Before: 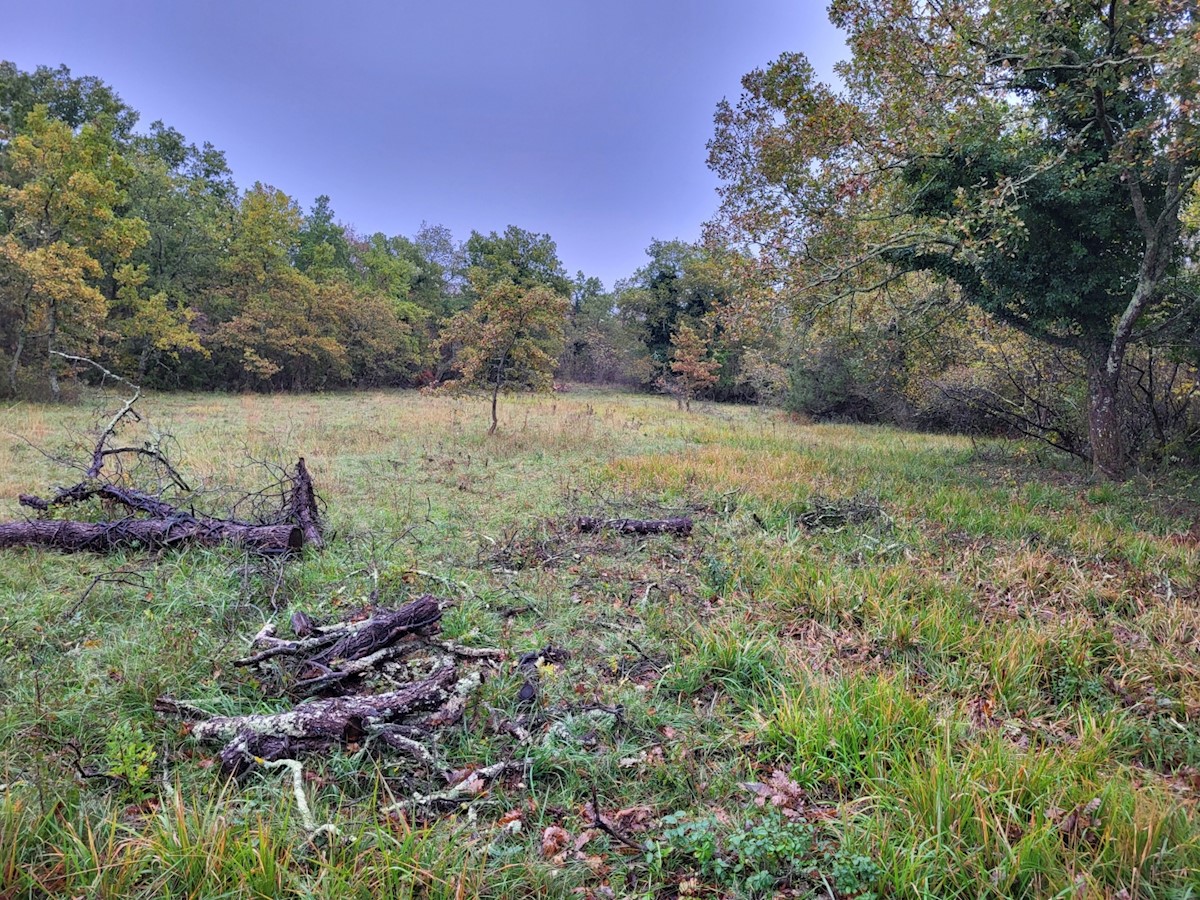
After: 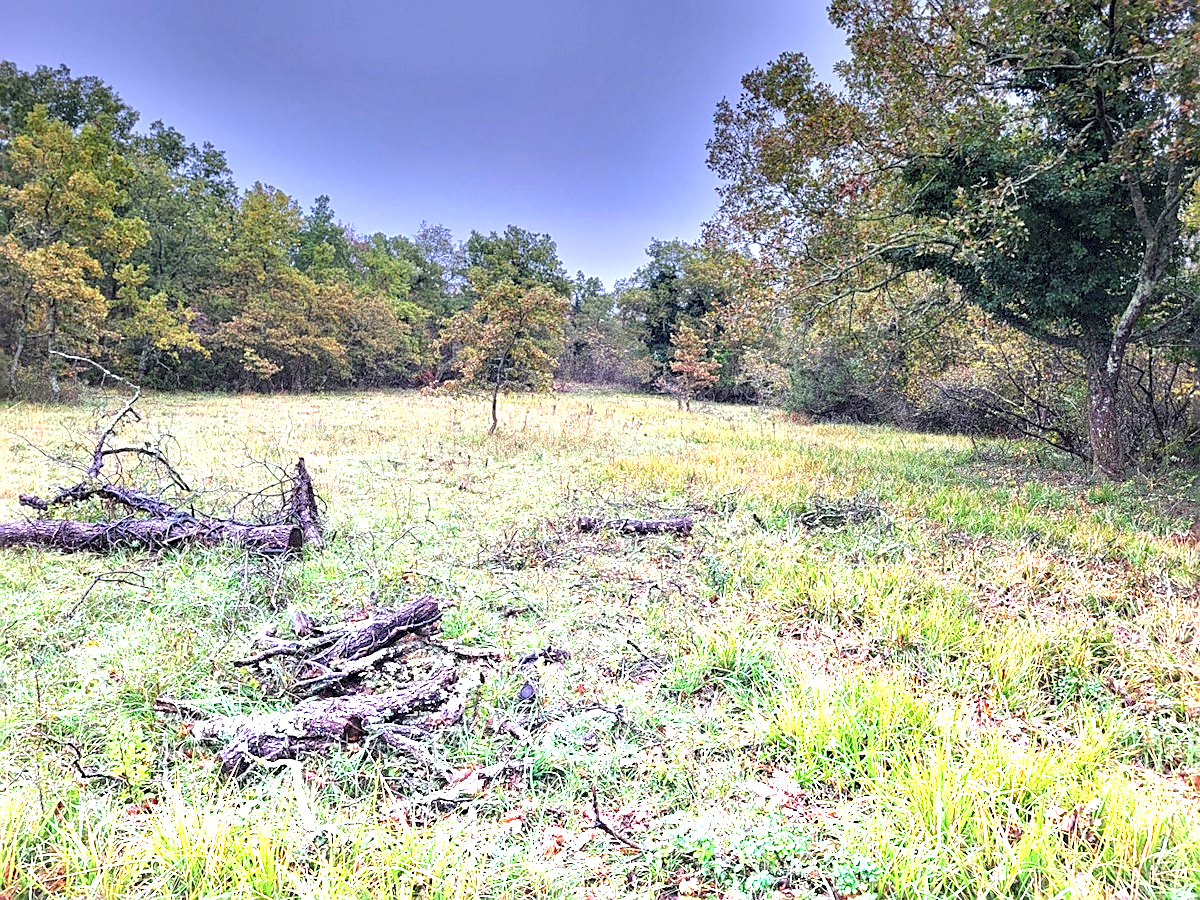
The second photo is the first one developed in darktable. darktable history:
local contrast: highlights 100%, shadows 100%, detail 131%, midtone range 0.2
sharpen: on, module defaults
graduated density: density -3.9 EV
